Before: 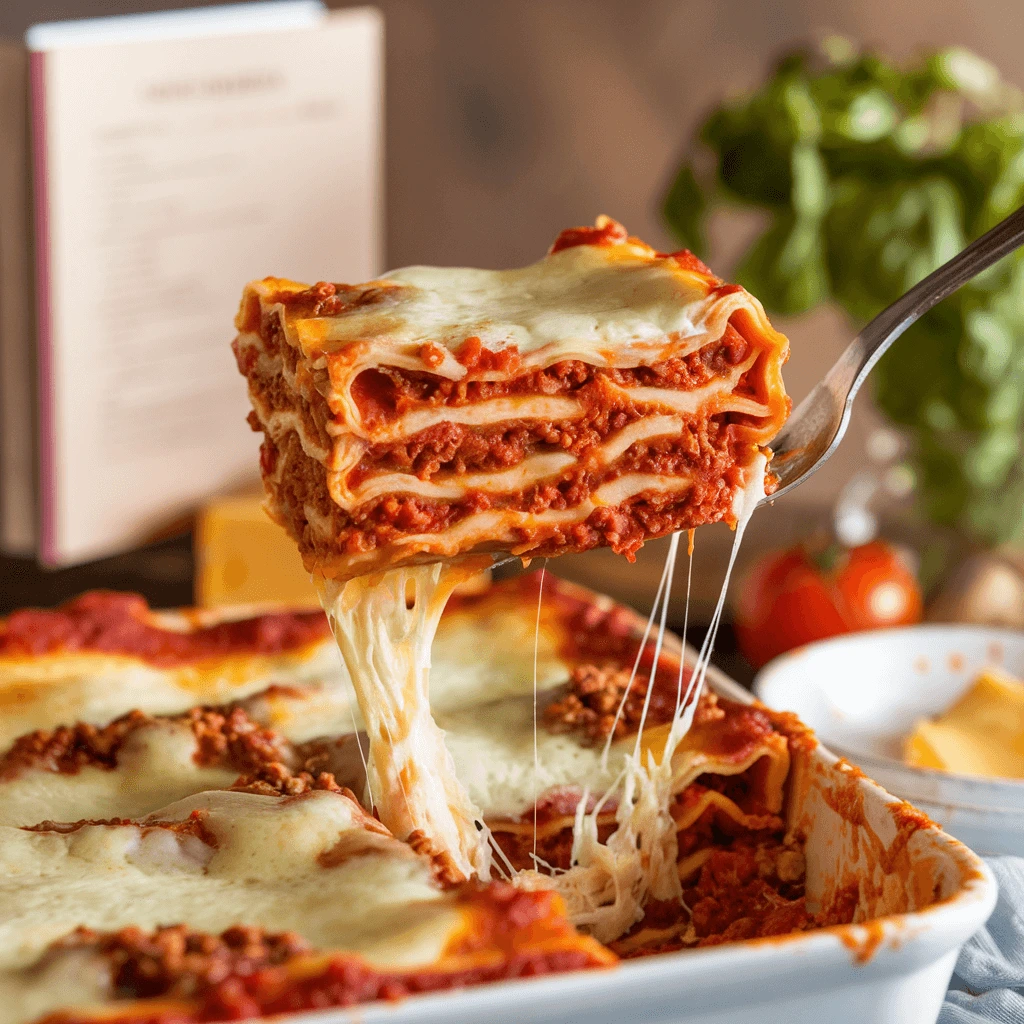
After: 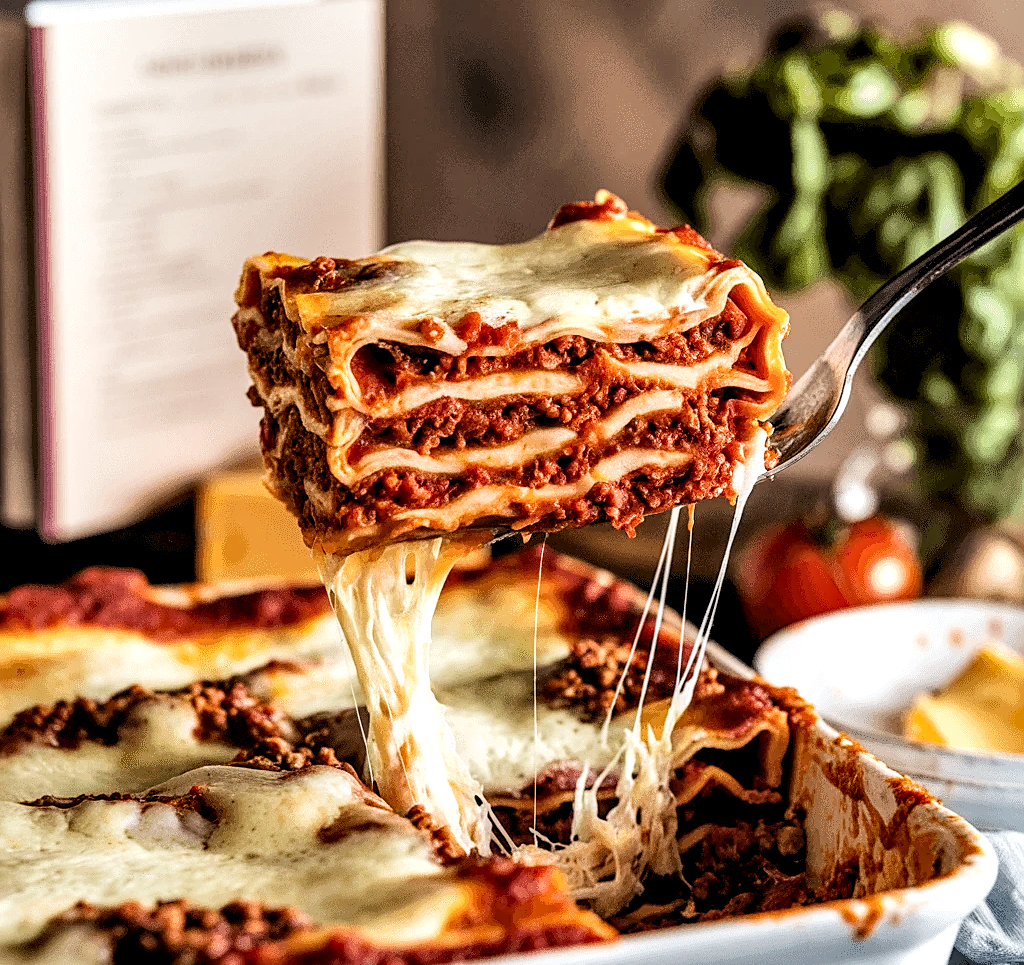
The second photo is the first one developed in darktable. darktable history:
sharpen: on, module defaults
shadows and highlights: low approximation 0.01, soften with gaussian
crop and rotate: top 2.49%, bottom 3.217%
levels: white 99.89%, levels [0.062, 0.494, 0.925]
filmic rgb: black relative exposure -5.09 EV, white relative exposure 3.97 EV, hardness 2.91, contrast 1.399, highlights saturation mix -30.42%, iterations of high-quality reconstruction 0
tone equalizer: edges refinement/feathering 500, mask exposure compensation -1.57 EV, preserve details no
local contrast: highlights 60%, shadows 59%, detail 160%
